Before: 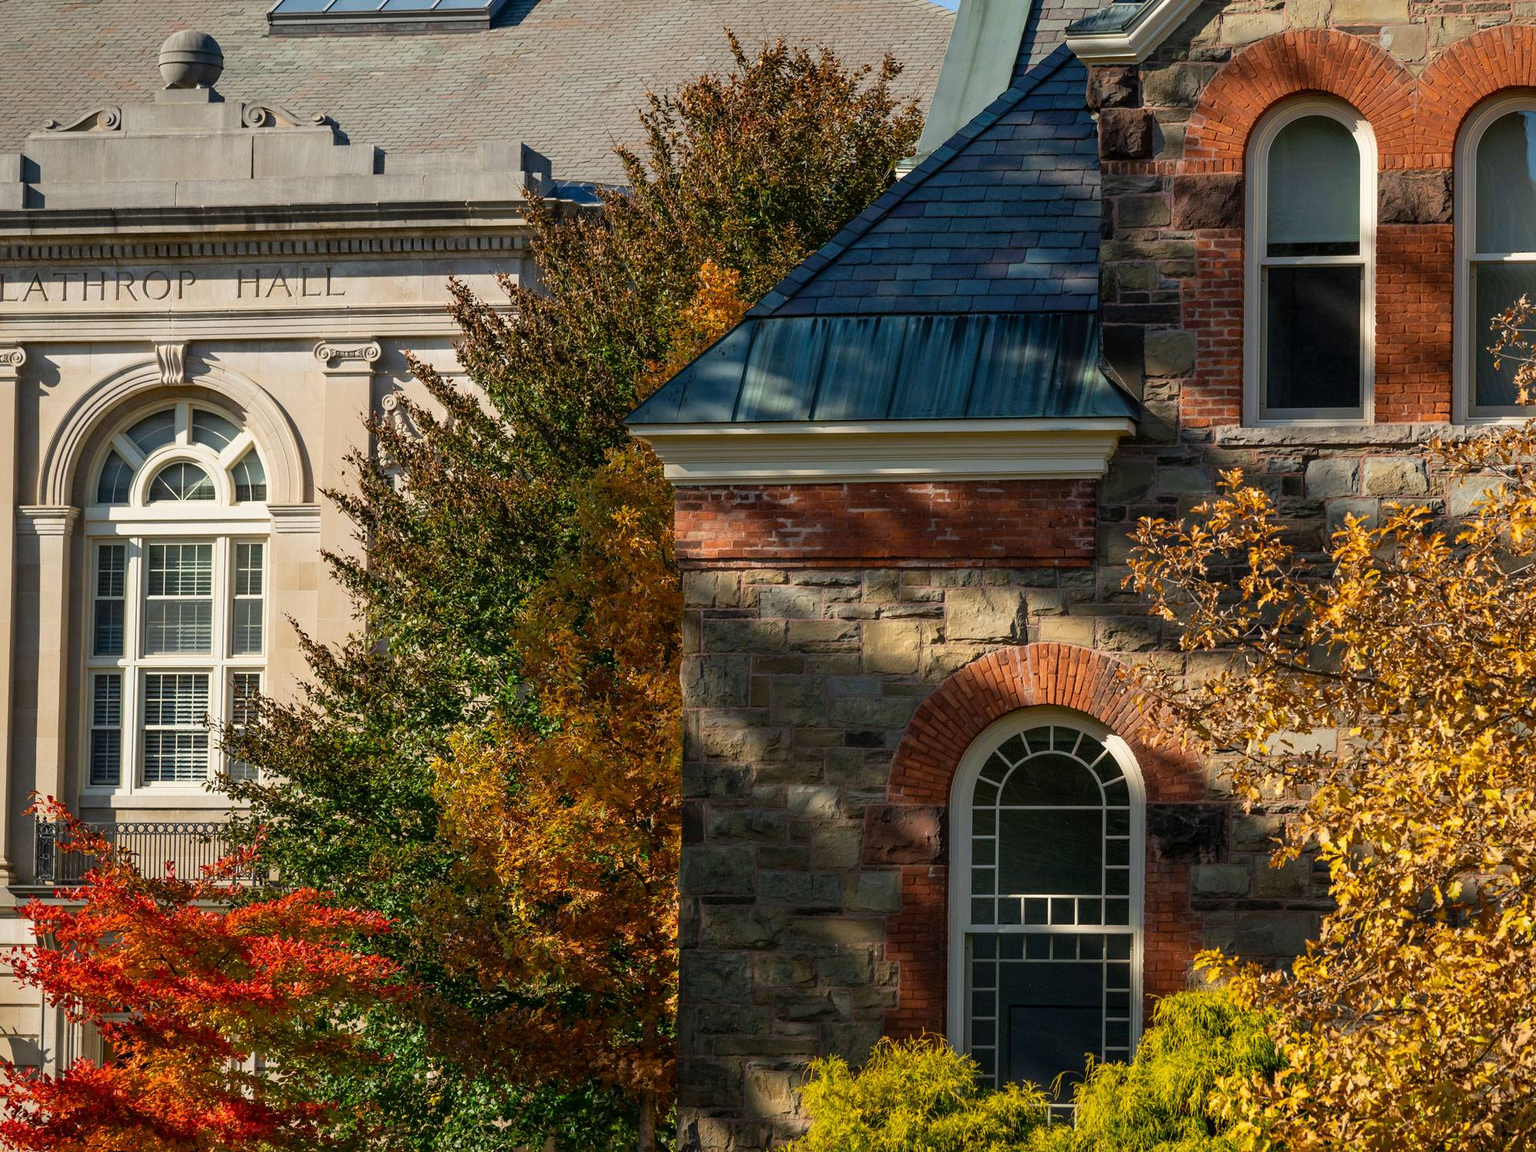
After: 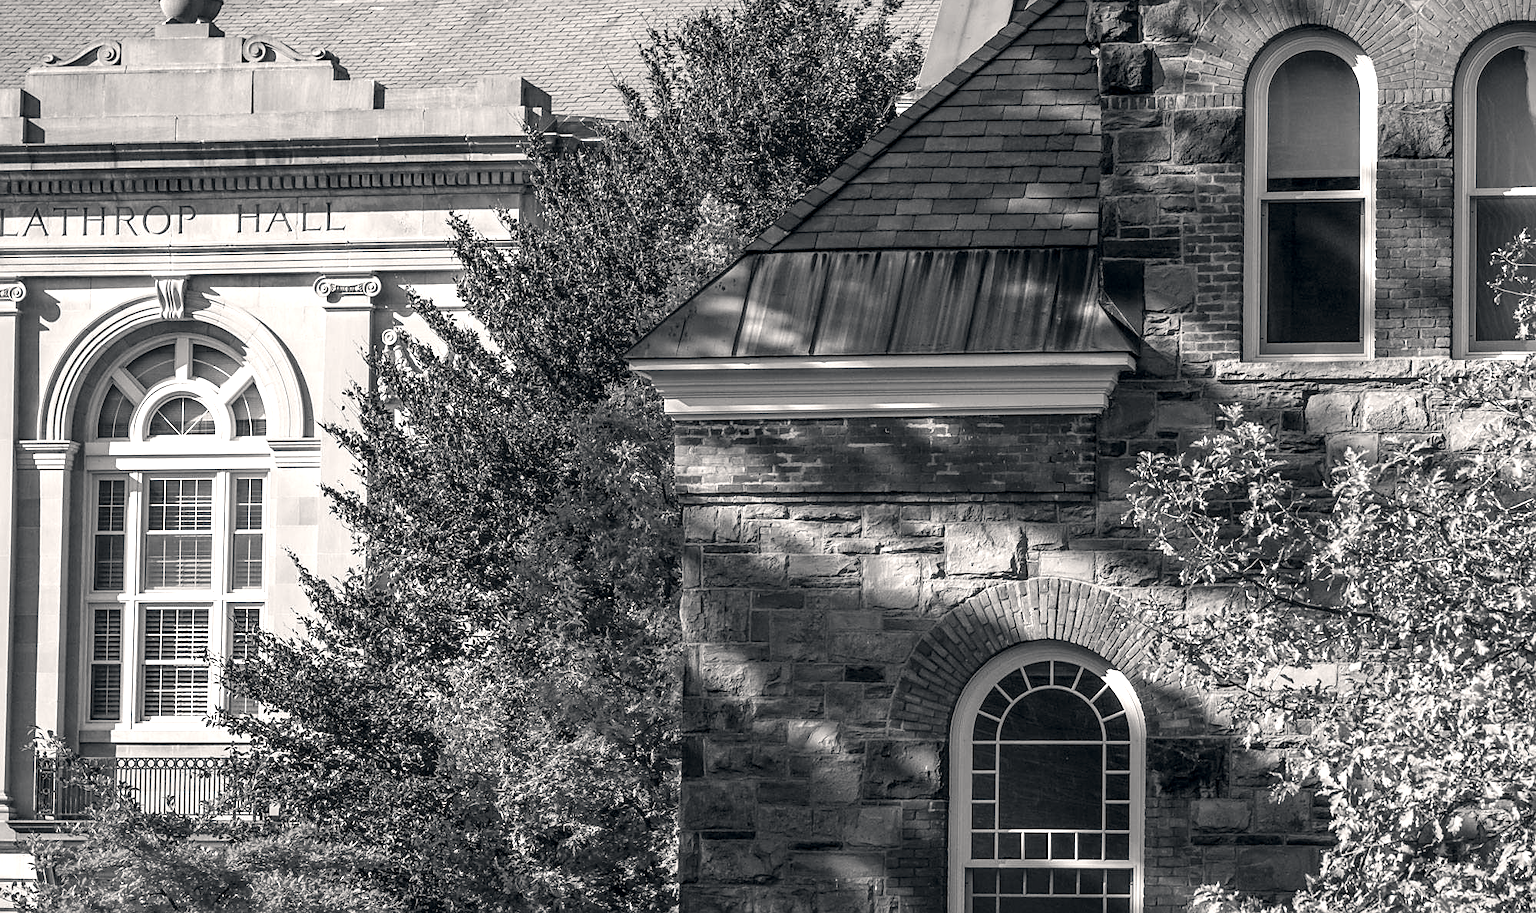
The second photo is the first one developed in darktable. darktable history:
sharpen: radius 1.864, amount 0.398, threshold 1.271
exposure: exposure 0.921 EV, compensate highlight preservation false
crop and rotate: top 5.667%, bottom 14.937%
color correction: highlights a* 2.75, highlights b* 5, shadows a* -2.04, shadows b* -4.84, saturation 0.8
local contrast: on, module defaults
contrast brightness saturation: contrast 0.07
color calibration: output gray [0.267, 0.423, 0.261, 0], illuminant same as pipeline (D50), adaptation none (bypass)
